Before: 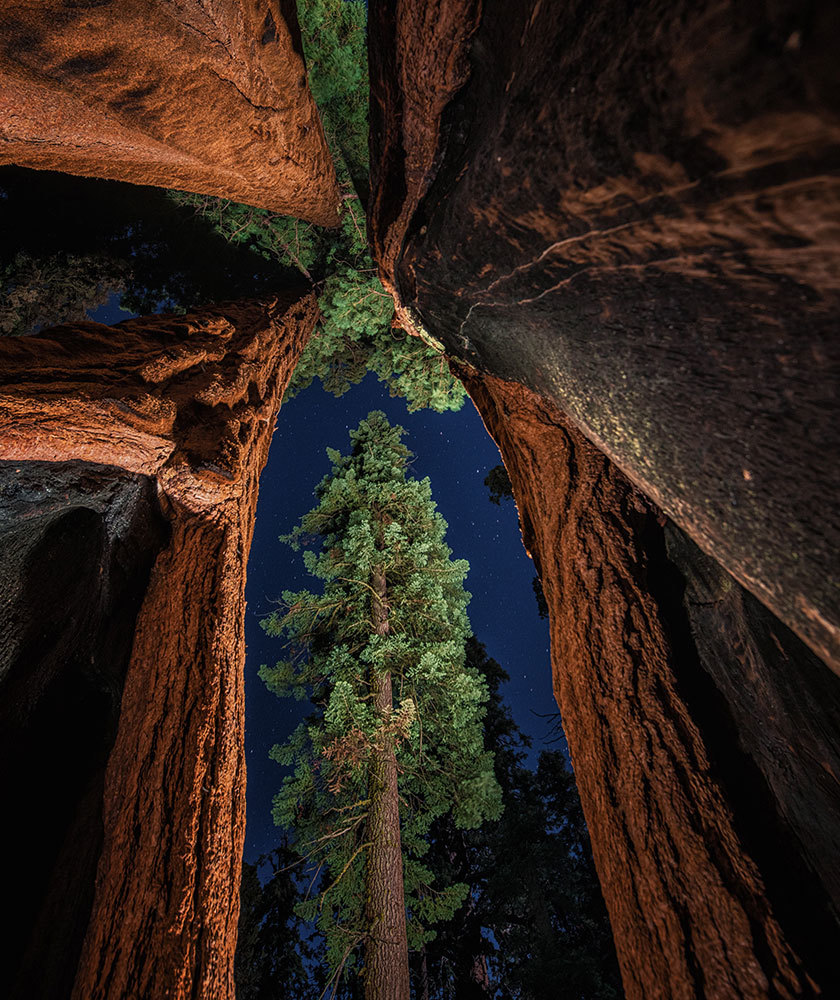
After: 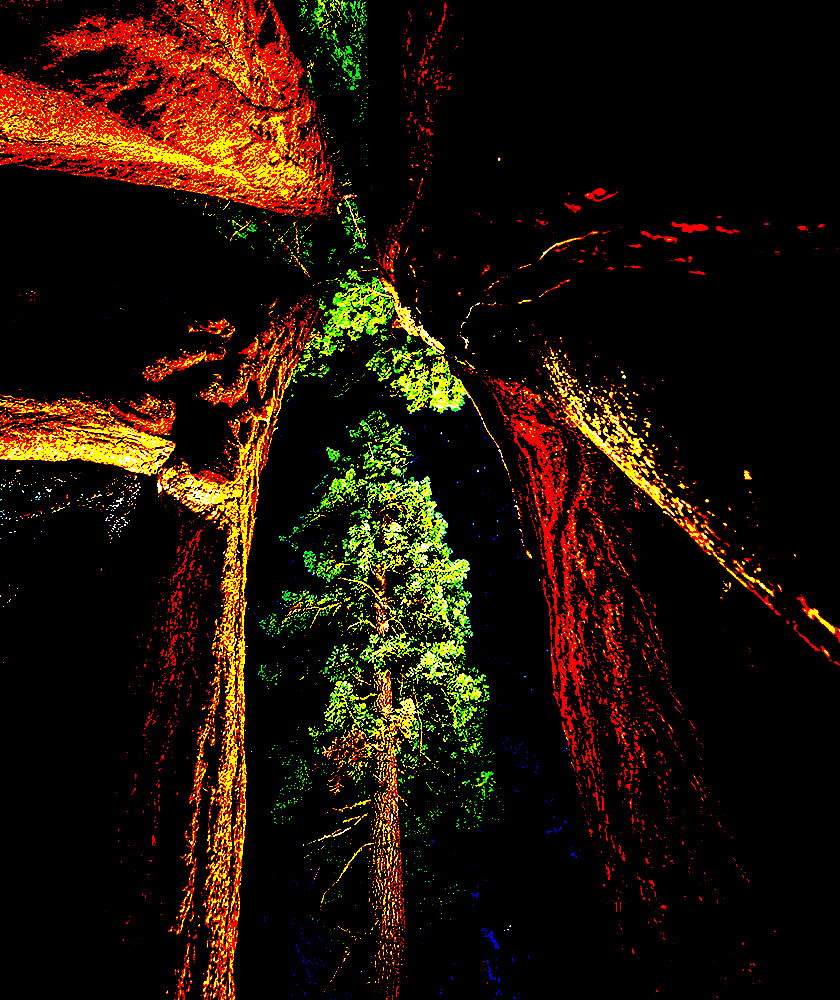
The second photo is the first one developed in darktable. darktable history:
color balance rgb: linear chroma grading › shadows 10%, linear chroma grading › highlights 10%, linear chroma grading › global chroma 15%, linear chroma grading › mid-tones 15%, perceptual saturation grading › global saturation 40%, perceptual saturation grading › highlights -25%, perceptual saturation grading › mid-tones 35%, perceptual saturation grading › shadows 35%, perceptual brilliance grading › global brilliance 11.29%, global vibrance 11.29%
exposure: black level correction 0.1, exposure 3 EV, compensate highlight preservation false
